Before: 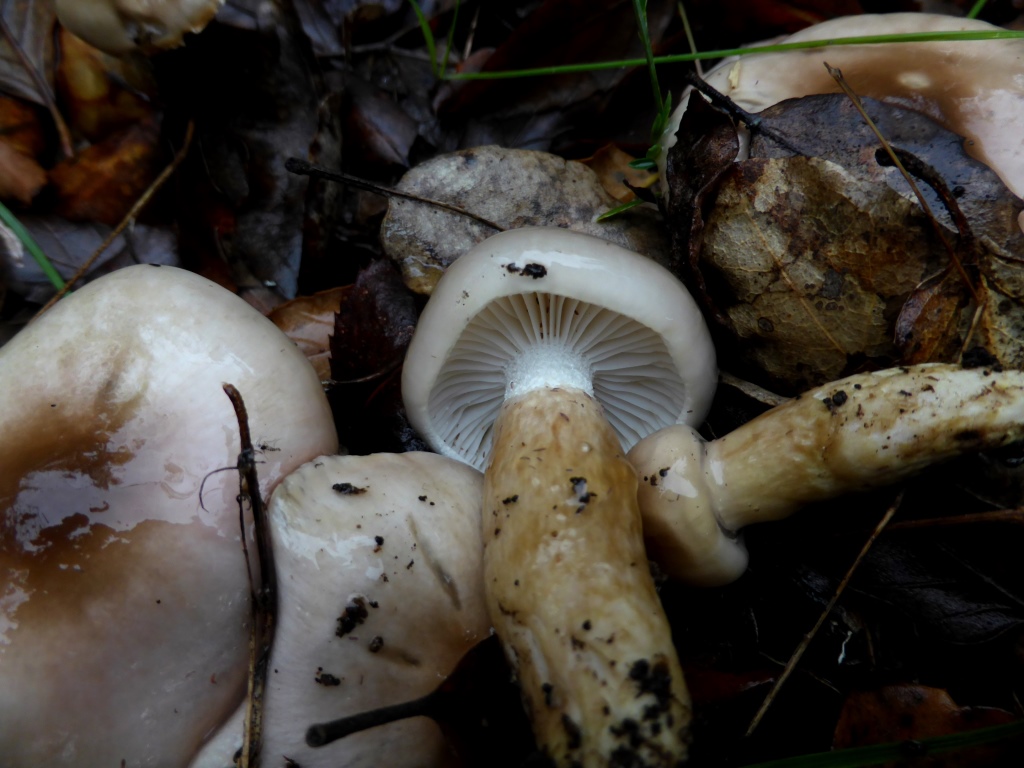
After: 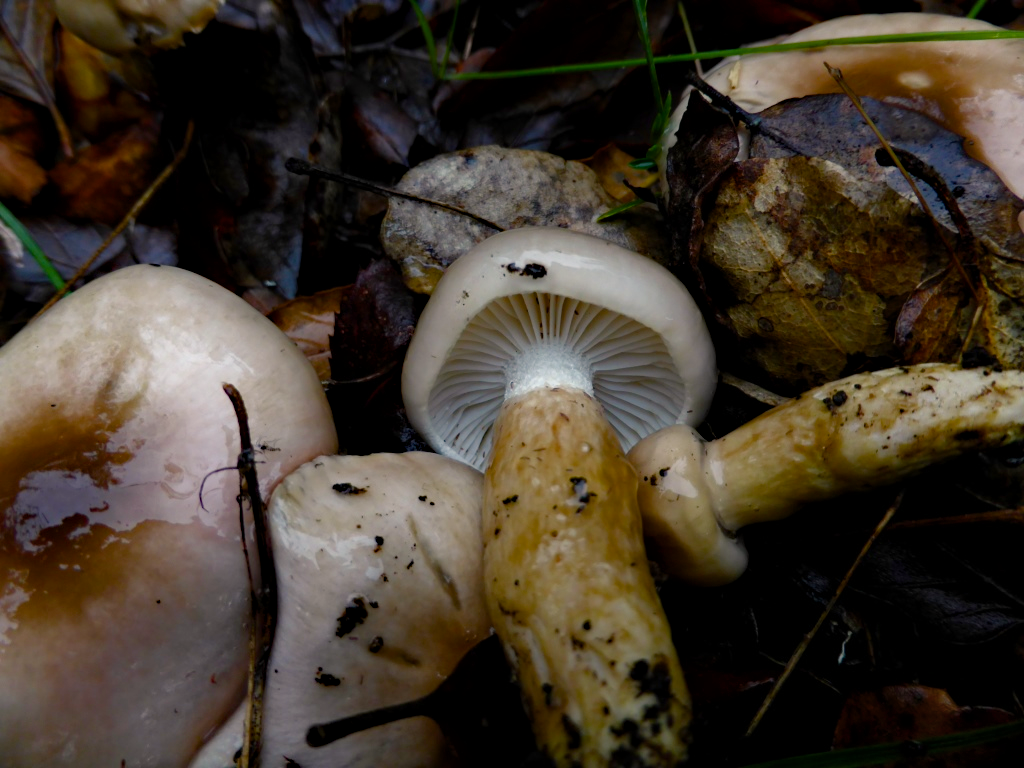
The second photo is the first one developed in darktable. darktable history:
color balance rgb: highlights gain › chroma 3.214%, highlights gain › hue 55.95°, perceptual saturation grading › global saturation 20%, perceptual saturation grading › highlights -50.322%, perceptual saturation grading › shadows 30.628%, global vibrance 20%
shadows and highlights: radius 334.28, shadows 63.11, highlights 4.8, compress 87.44%, soften with gaussian
haze removal: adaptive false
